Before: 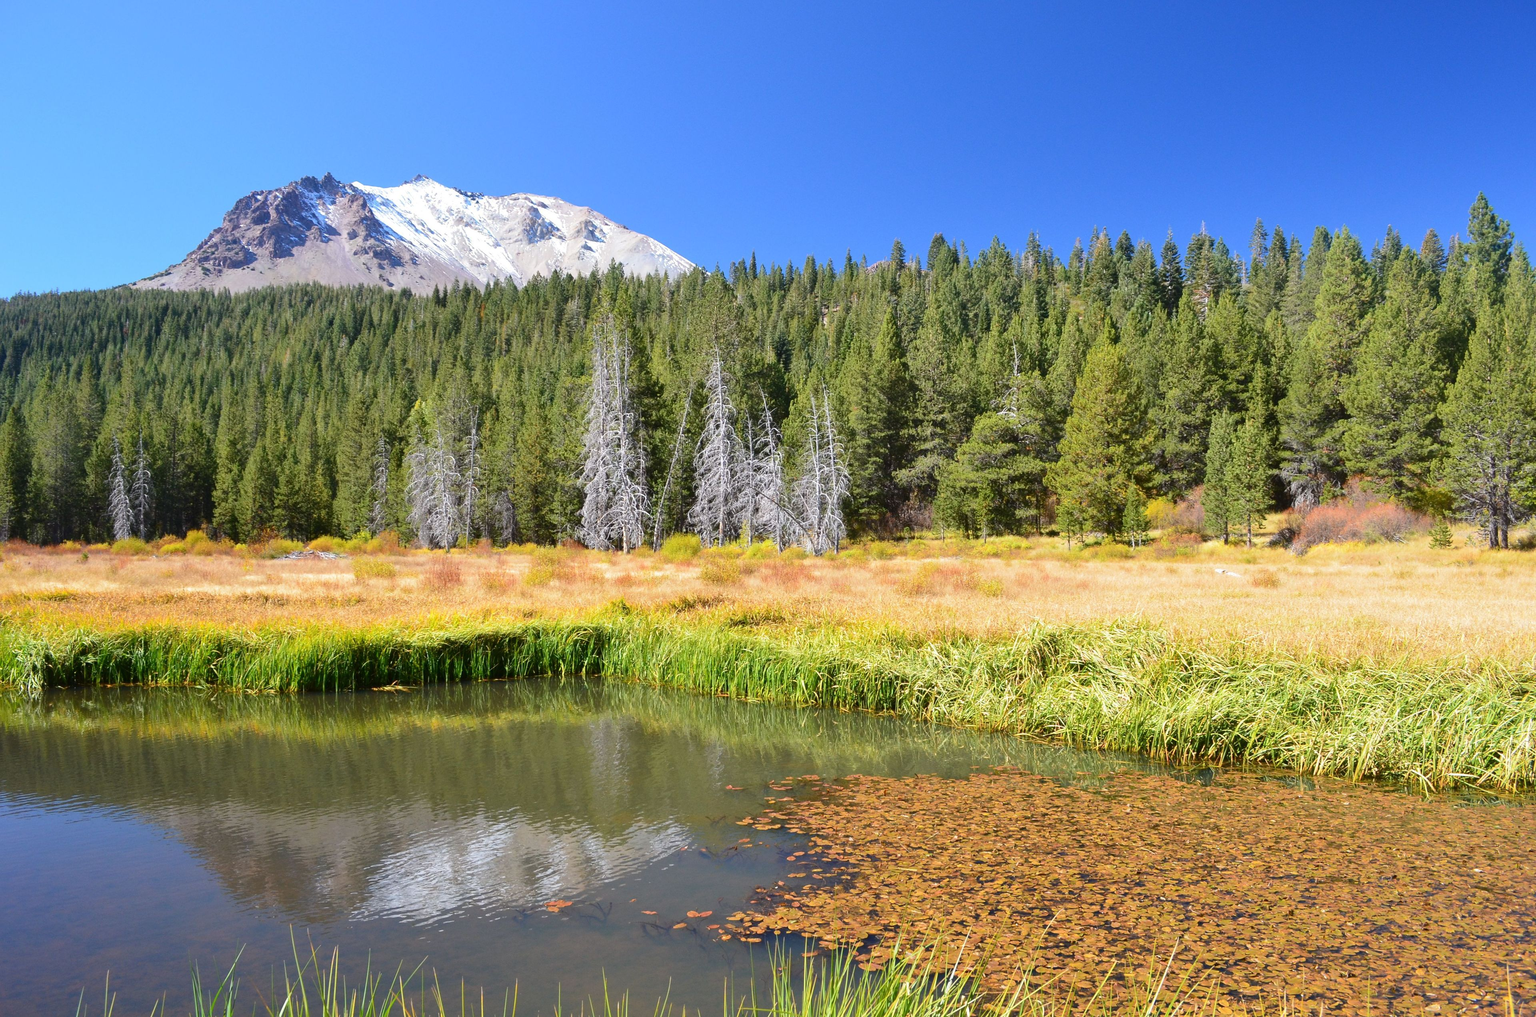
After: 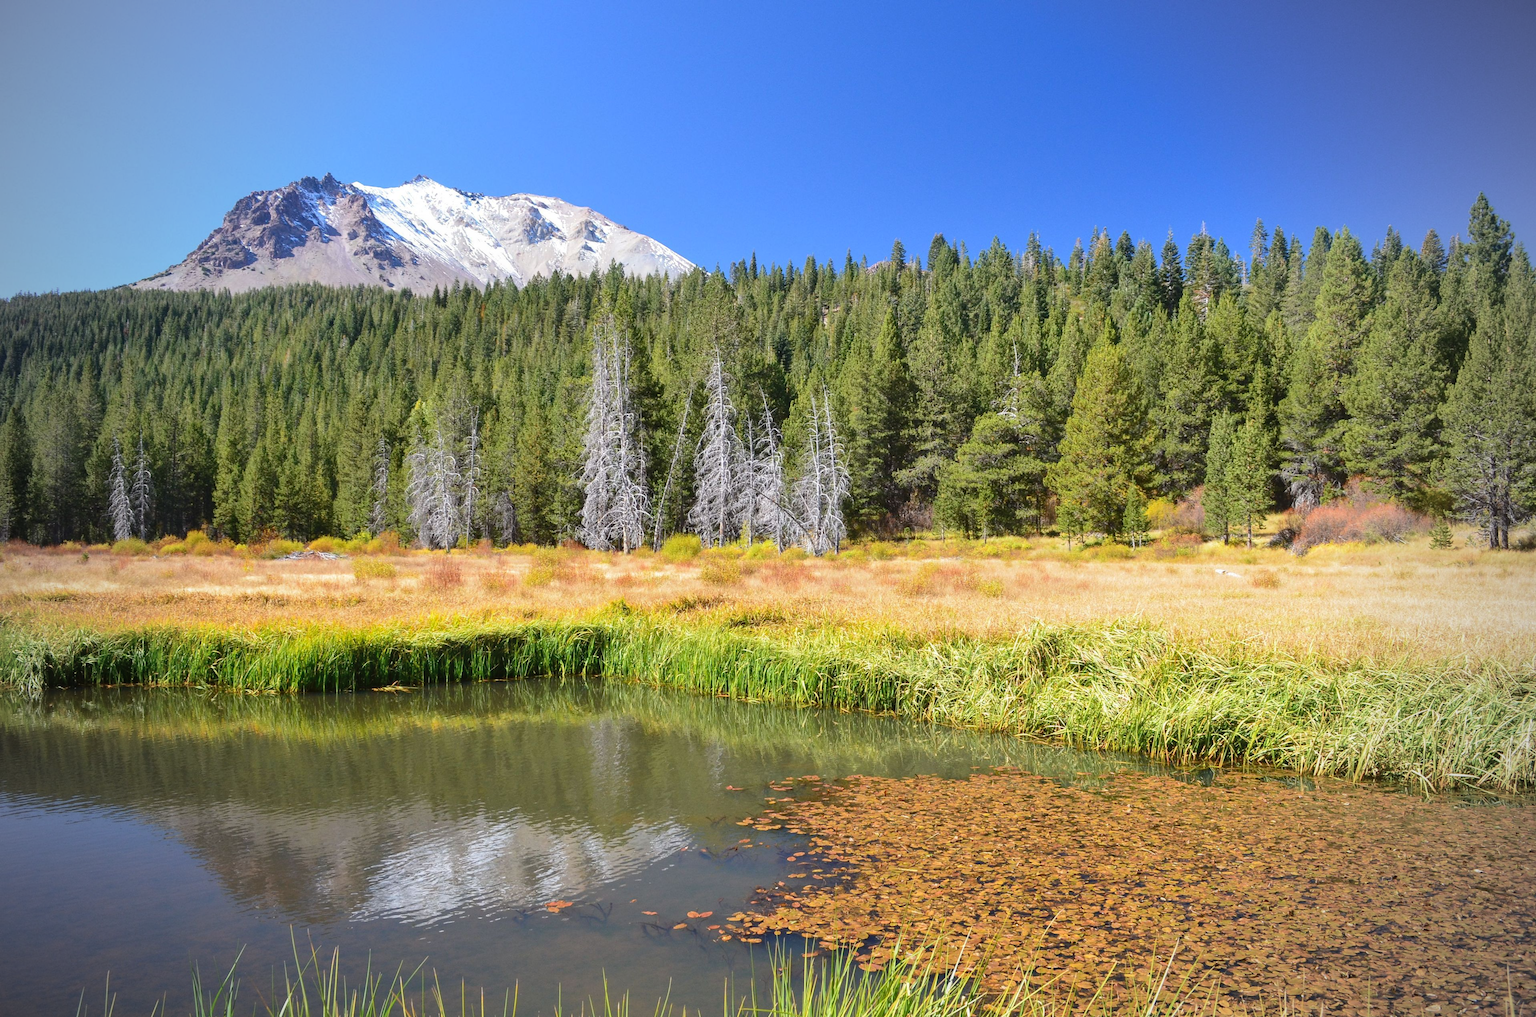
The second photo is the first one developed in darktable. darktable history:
local contrast: detail 110%
vignetting: fall-off start 71.74%
